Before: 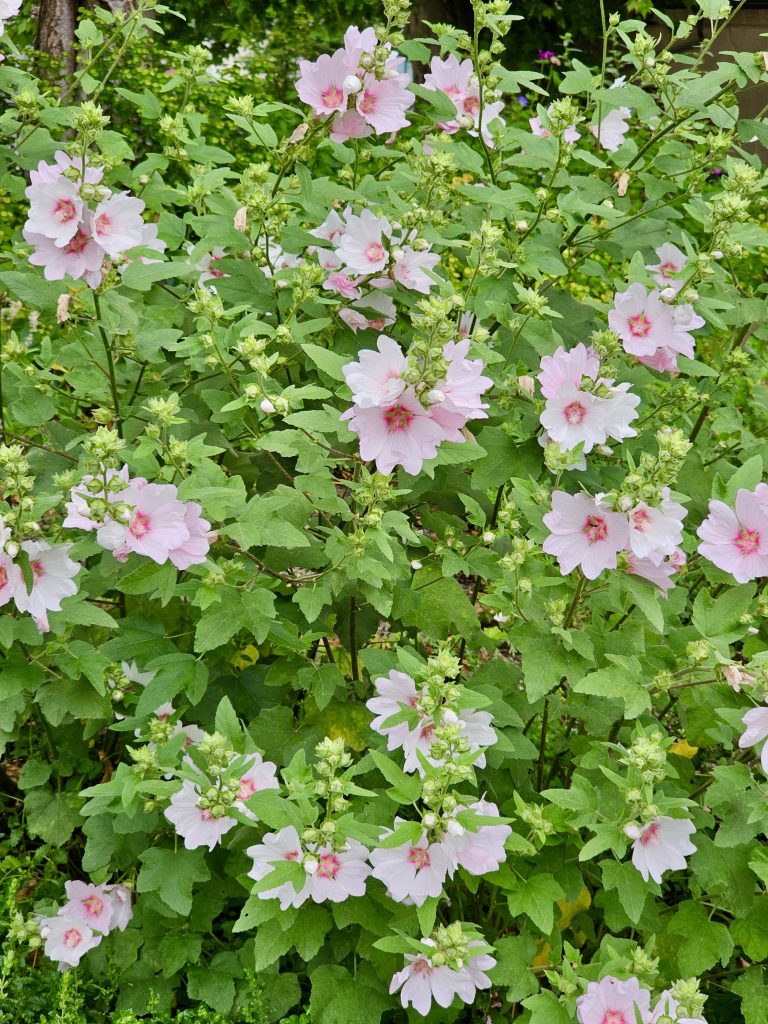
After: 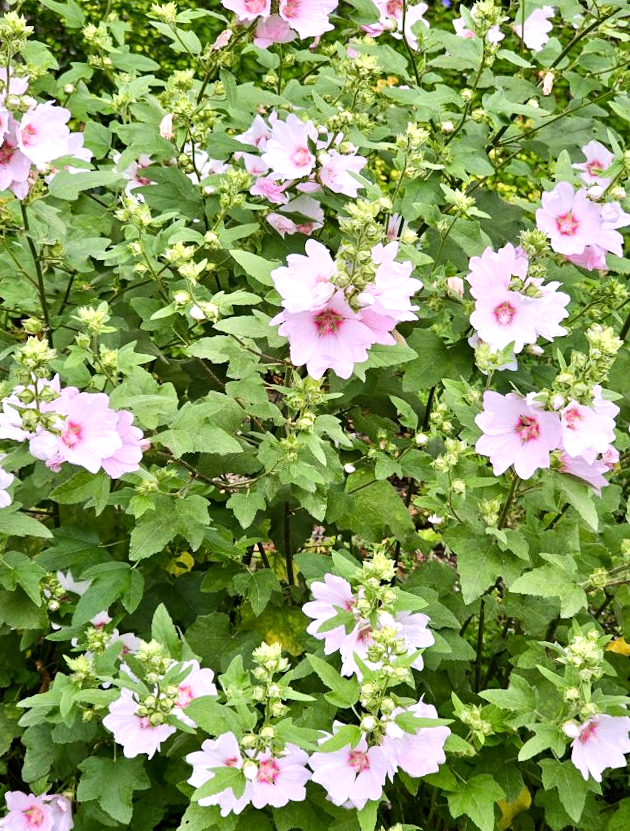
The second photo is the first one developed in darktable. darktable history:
crop and rotate: left 10.071%, top 10.071%, right 10.02%, bottom 10.02%
rotate and perspective: rotation -1.24°, automatic cropping off
tone equalizer: -8 EV -0.75 EV, -7 EV -0.7 EV, -6 EV -0.6 EV, -5 EV -0.4 EV, -3 EV 0.4 EV, -2 EV 0.6 EV, -1 EV 0.7 EV, +0 EV 0.75 EV, edges refinement/feathering 500, mask exposure compensation -1.57 EV, preserve details no
exposure: black level correction 0.001, exposure -0.125 EV, compensate exposure bias true, compensate highlight preservation false
white balance: red 1.066, blue 1.119
